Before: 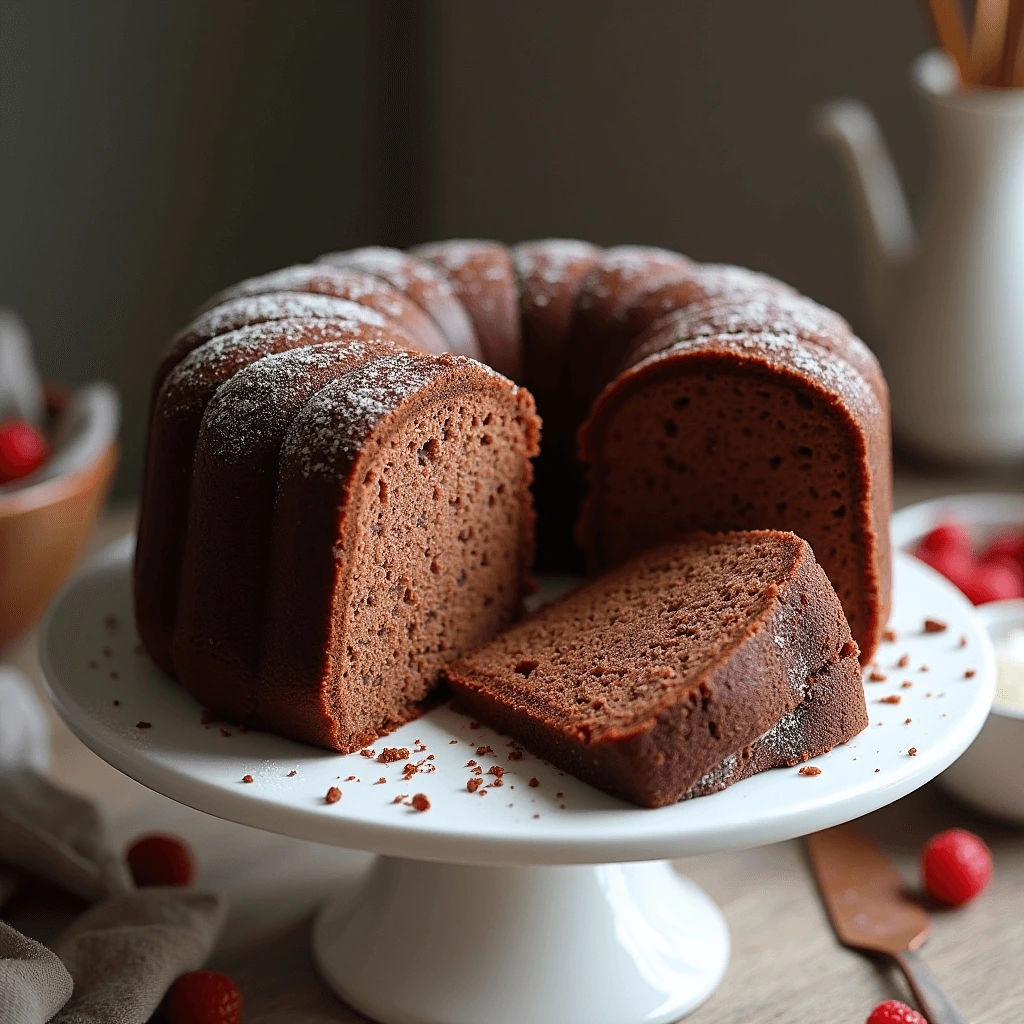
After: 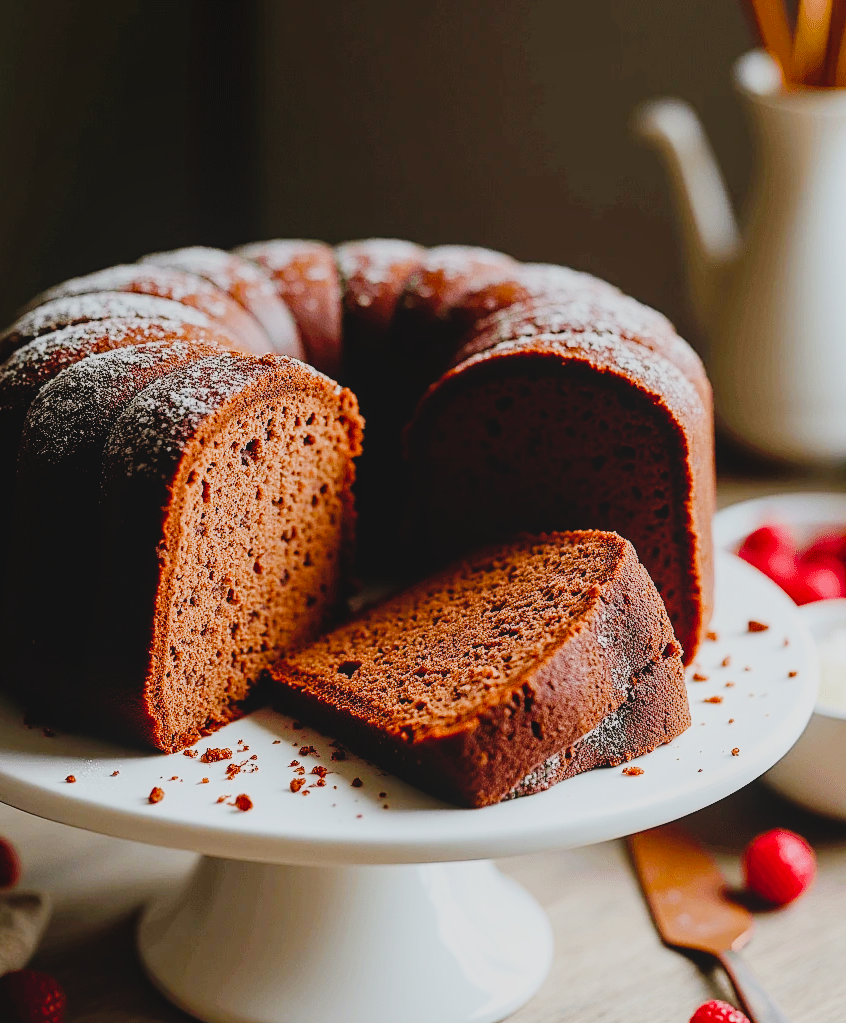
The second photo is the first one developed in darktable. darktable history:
filmic rgb: black relative exposure -7.45 EV, white relative exposure 4.86 EV, hardness 3.4
local contrast: detail 109%
color balance rgb: perceptual saturation grading › global saturation 13.992%, perceptual saturation grading › highlights -25.655%, perceptual saturation grading › shadows 29.989%, perceptual brilliance grading › highlights 10.05%, perceptual brilliance grading › mid-tones 4.718%, global vibrance 34.378%
crop: left 17.356%, bottom 0.046%
tone curve: curves: ch0 [(0, 0.037) (0.045, 0.055) (0.155, 0.138) (0.29, 0.325) (0.428, 0.513) (0.604, 0.71) (0.824, 0.882) (1, 0.965)]; ch1 [(0, 0) (0.339, 0.334) (0.445, 0.419) (0.476, 0.454) (0.498, 0.498) (0.53, 0.515) (0.557, 0.556) (0.609, 0.649) (0.716, 0.746) (1, 1)]; ch2 [(0, 0) (0.327, 0.318) (0.417, 0.426) (0.46, 0.453) (0.502, 0.5) (0.526, 0.52) (0.554, 0.541) (0.626, 0.65) (0.749, 0.746) (1, 1)], preserve colors none
